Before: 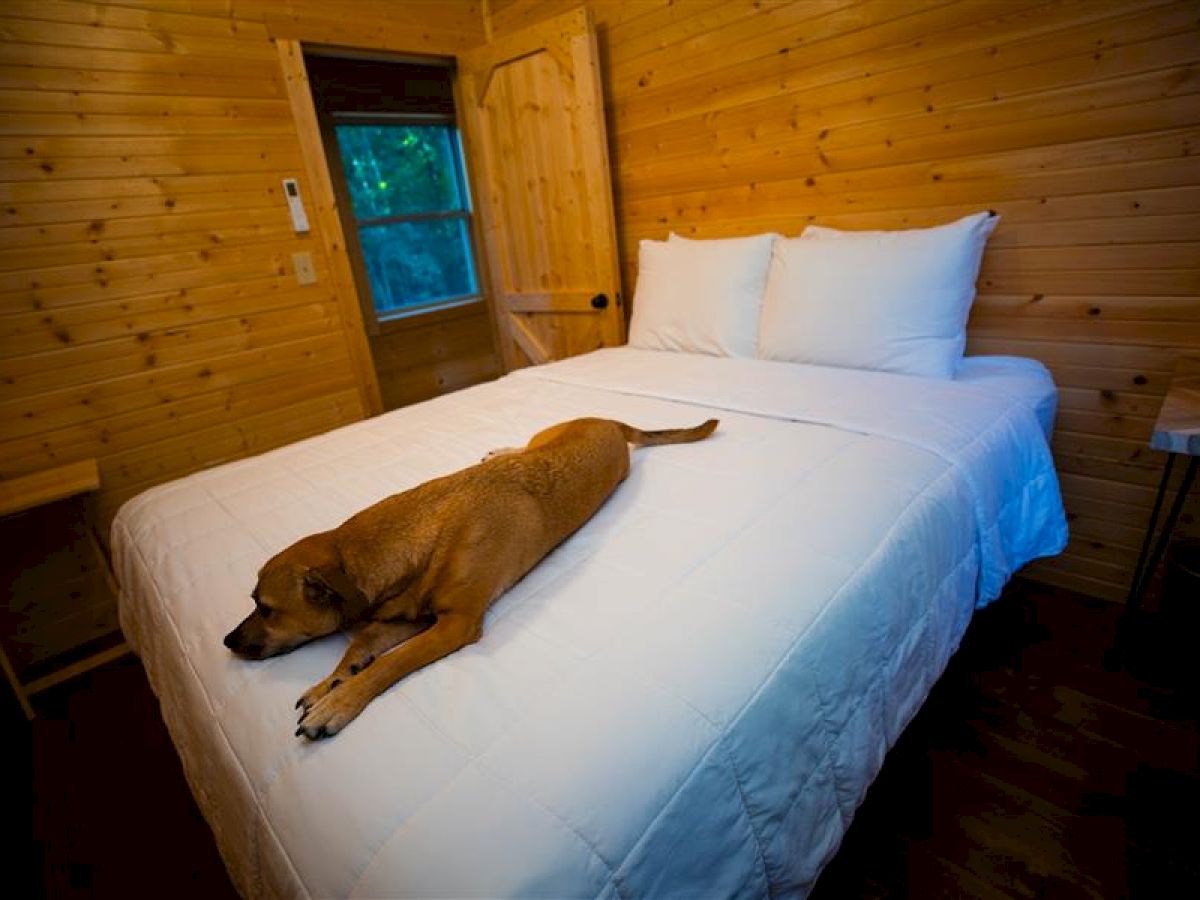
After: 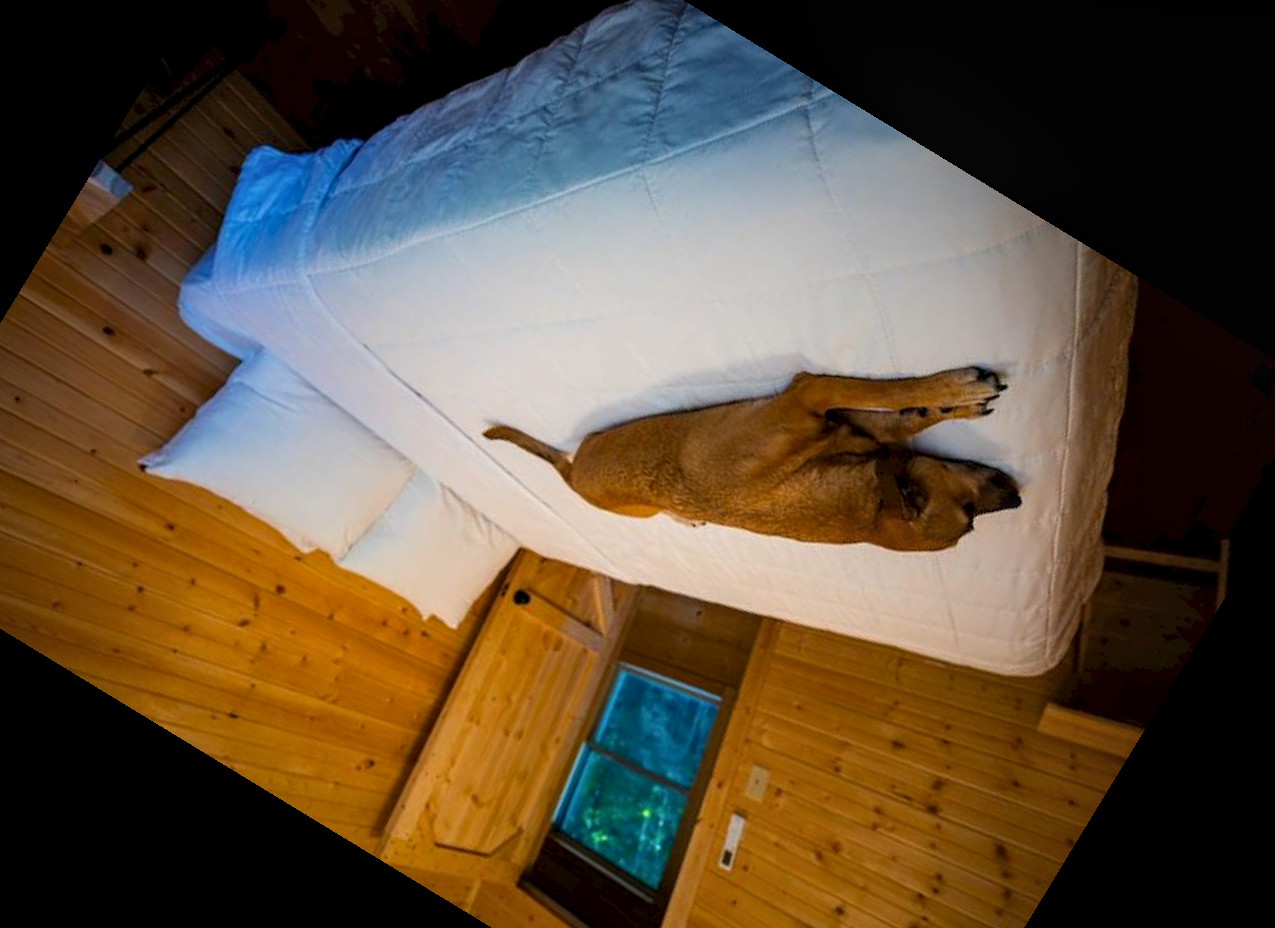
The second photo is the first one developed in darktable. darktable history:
crop and rotate: angle 148.68°, left 9.111%, top 15.603%, right 4.588%, bottom 17.041%
local contrast: on, module defaults
rotate and perspective: rotation 0.174°, lens shift (vertical) 0.013, lens shift (horizontal) 0.019, shear 0.001, automatic cropping original format, crop left 0.007, crop right 0.991, crop top 0.016, crop bottom 0.997
